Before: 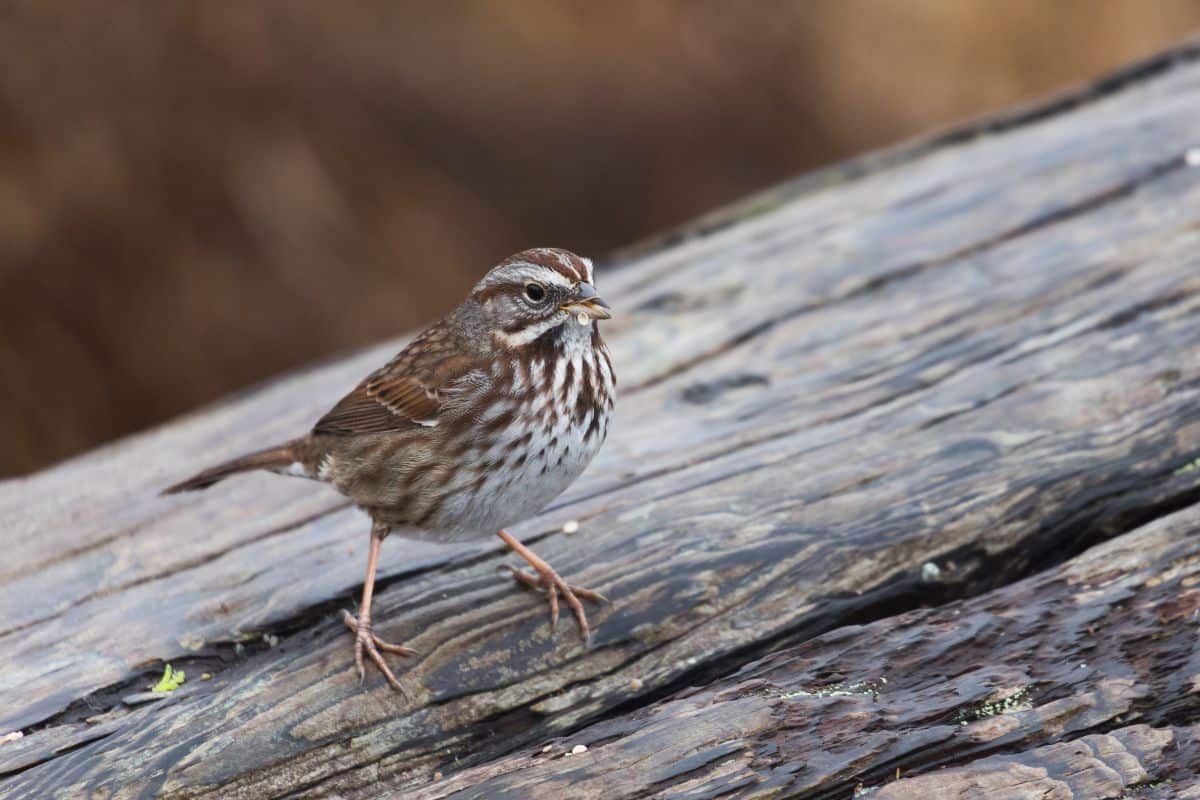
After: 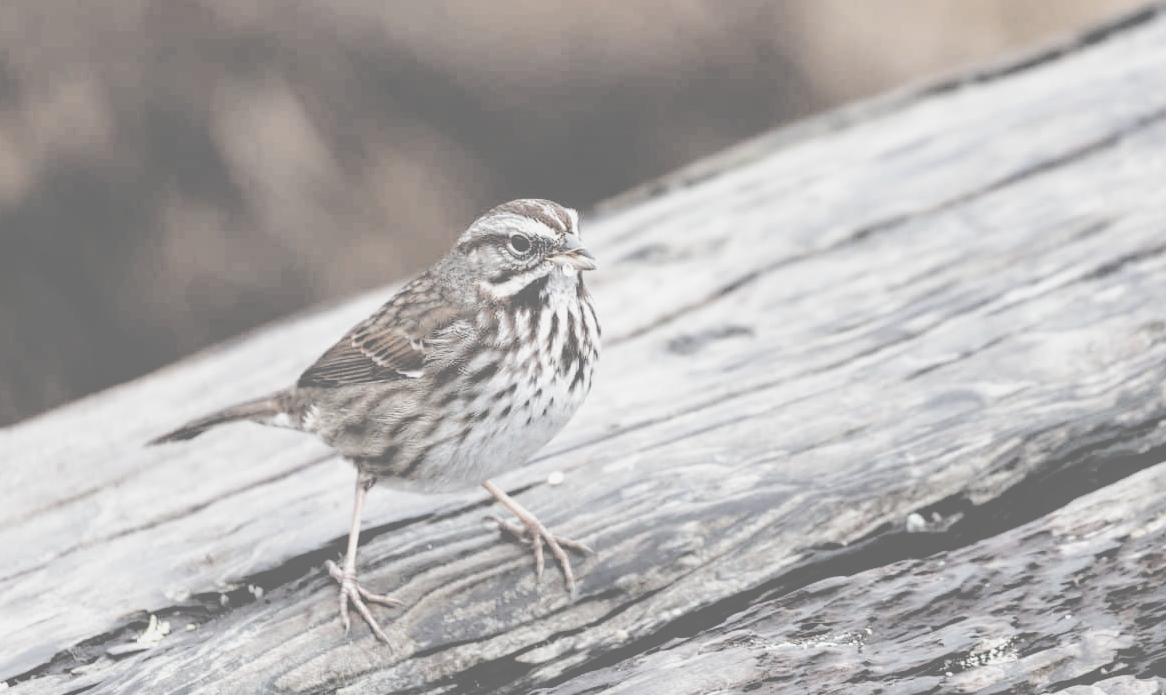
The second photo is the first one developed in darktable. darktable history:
local contrast: on, module defaults
crop: left 1.289%, top 6.152%, right 1.472%, bottom 6.962%
filmic rgb: black relative exposure -3.62 EV, white relative exposure 2.12 EV, hardness 3.63, preserve chrominance no, color science v4 (2020)
contrast brightness saturation: contrast -0.309, brightness 0.733, saturation -0.773
